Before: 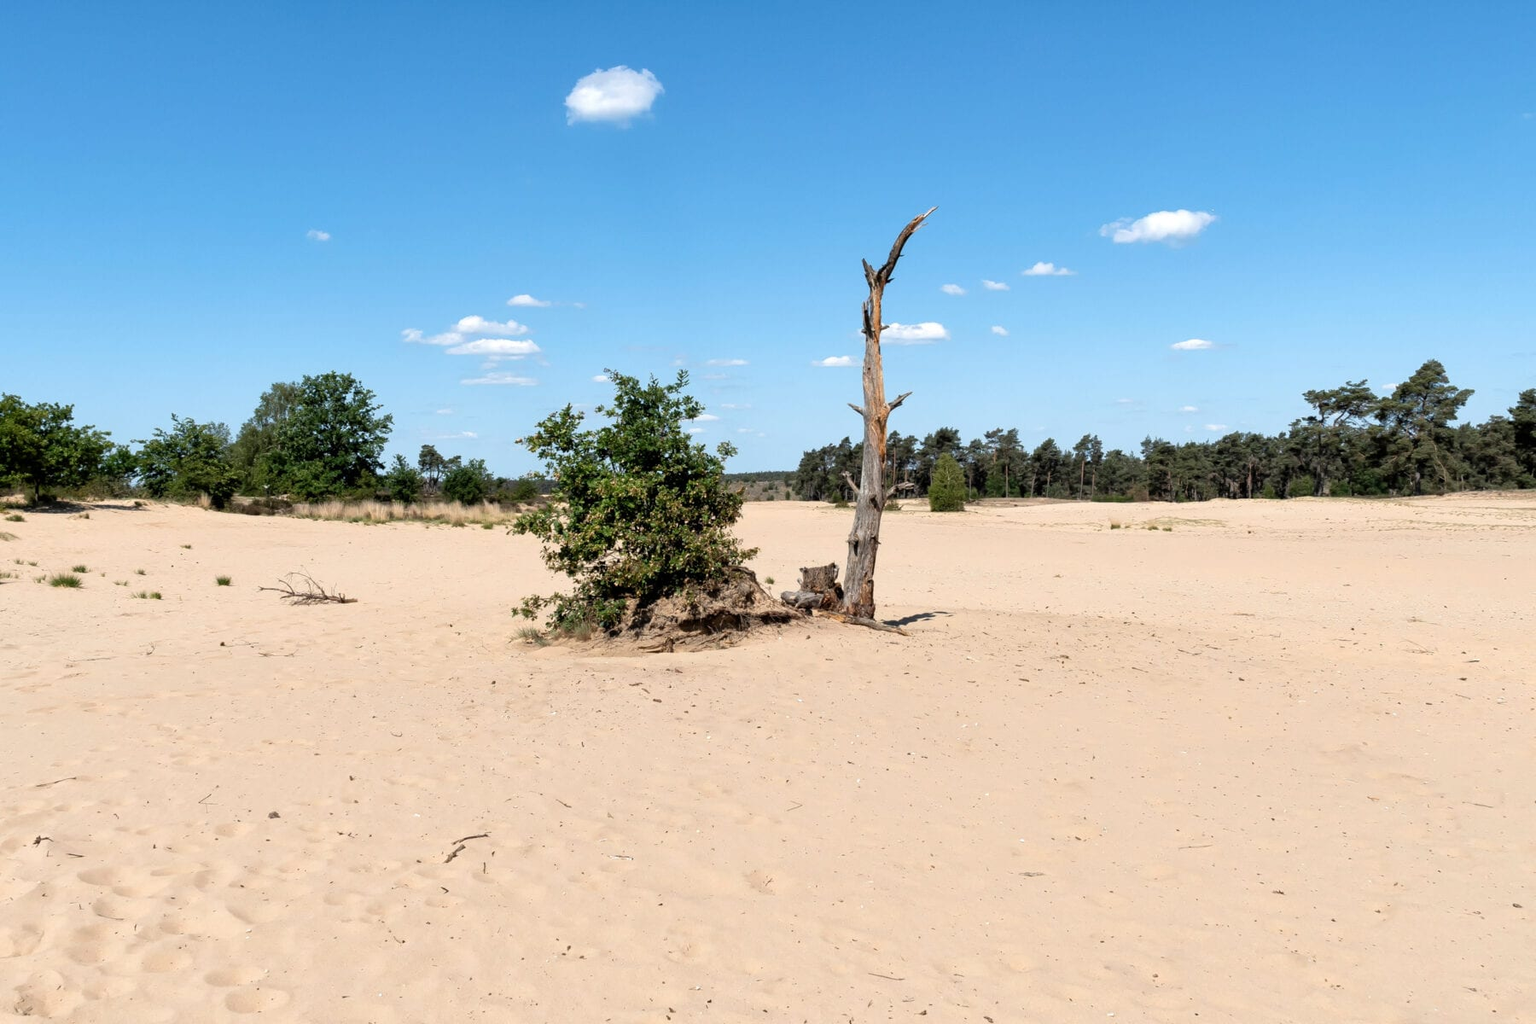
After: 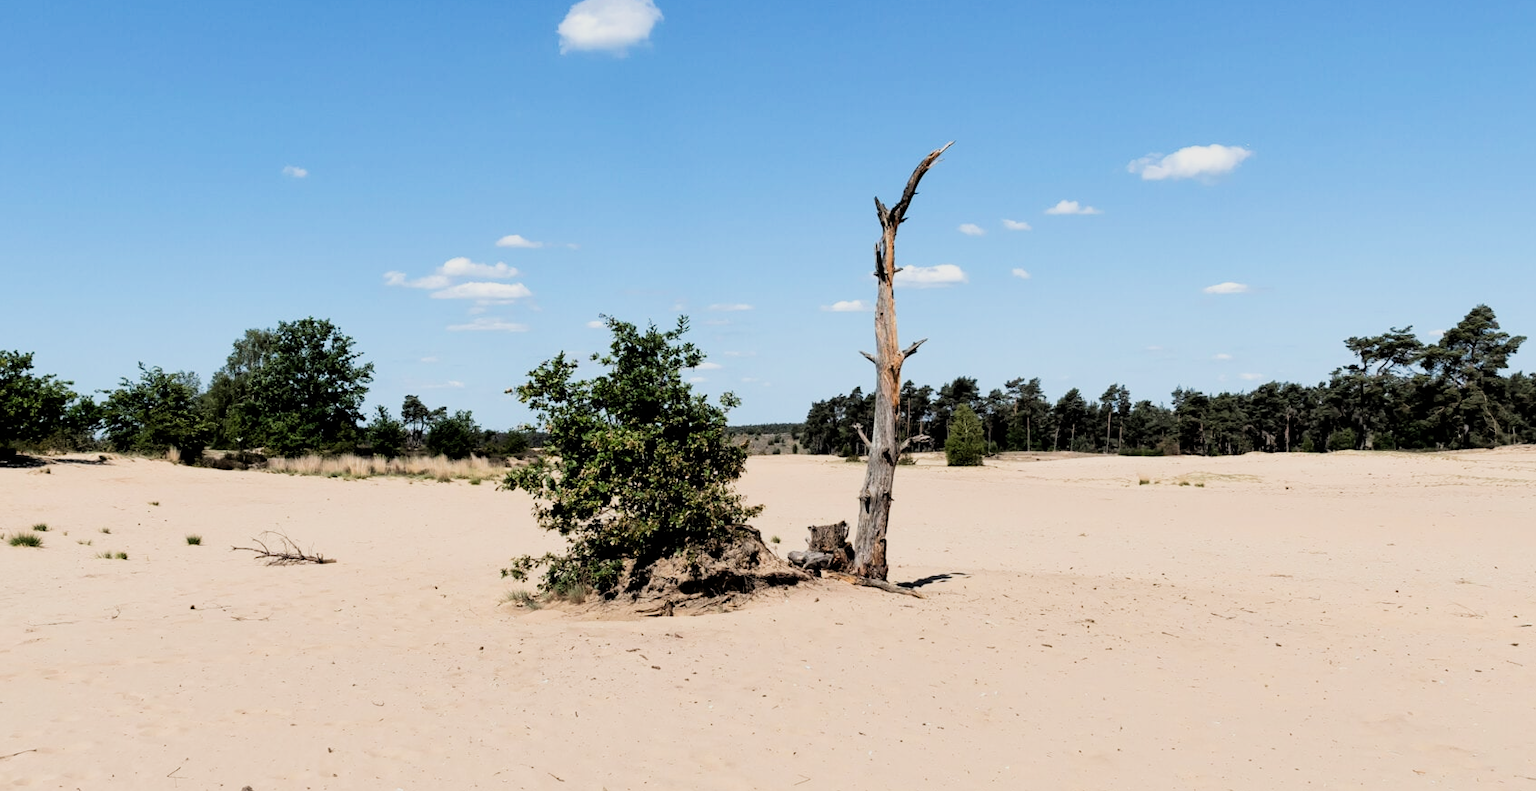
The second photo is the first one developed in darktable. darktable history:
filmic rgb: black relative exposure -5 EV, hardness 2.88, contrast 1.4, highlights saturation mix -20%
crop: left 2.737%, top 7.287%, right 3.421%, bottom 20.179%
